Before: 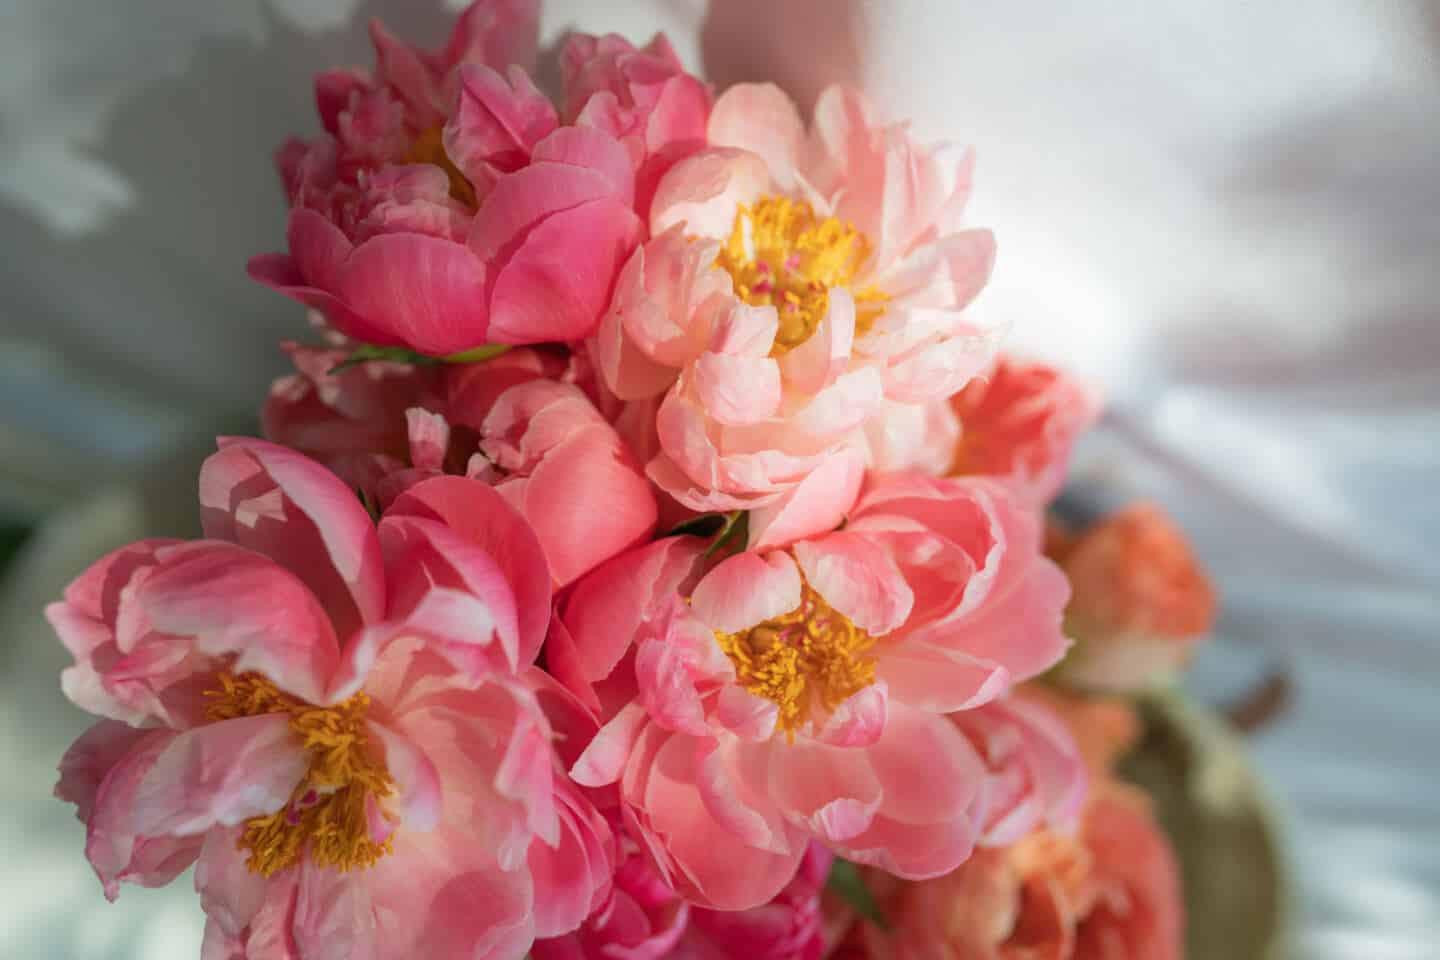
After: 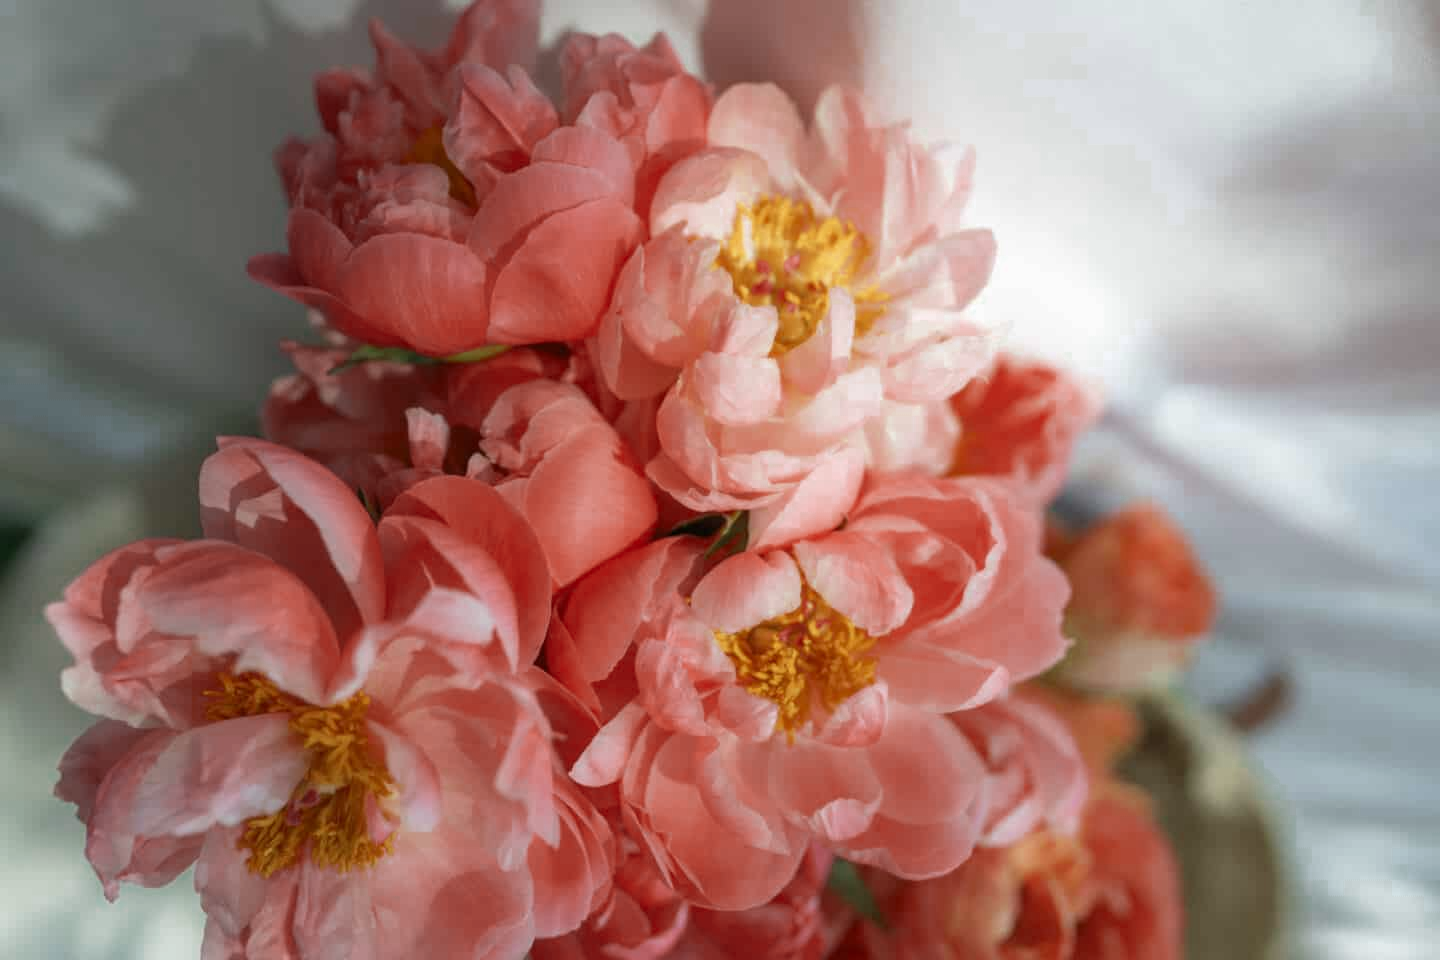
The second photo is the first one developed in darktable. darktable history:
color zones: curves: ch0 [(0, 0.5) (0.125, 0.4) (0.25, 0.5) (0.375, 0.4) (0.5, 0.4) (0.625, 0.6) (0.75, 0.6) (0.875, 0.5)]; ch1 [(0, 0.4) (0.125, 0.5) (0.25, 0.4) (0.375, 0.4) (0.5, 0.4) (0.625, 0.4) (0.75, 0.5) (0.875, 0.4)]; ch2 [(0, 0.6) (0.125, 0.5) (0.25, 0.5) (0.375, 0.6) (0.5, 0.6) (0.625, 0.5) (0.75, 0.5) (0.875, 0.5)]
